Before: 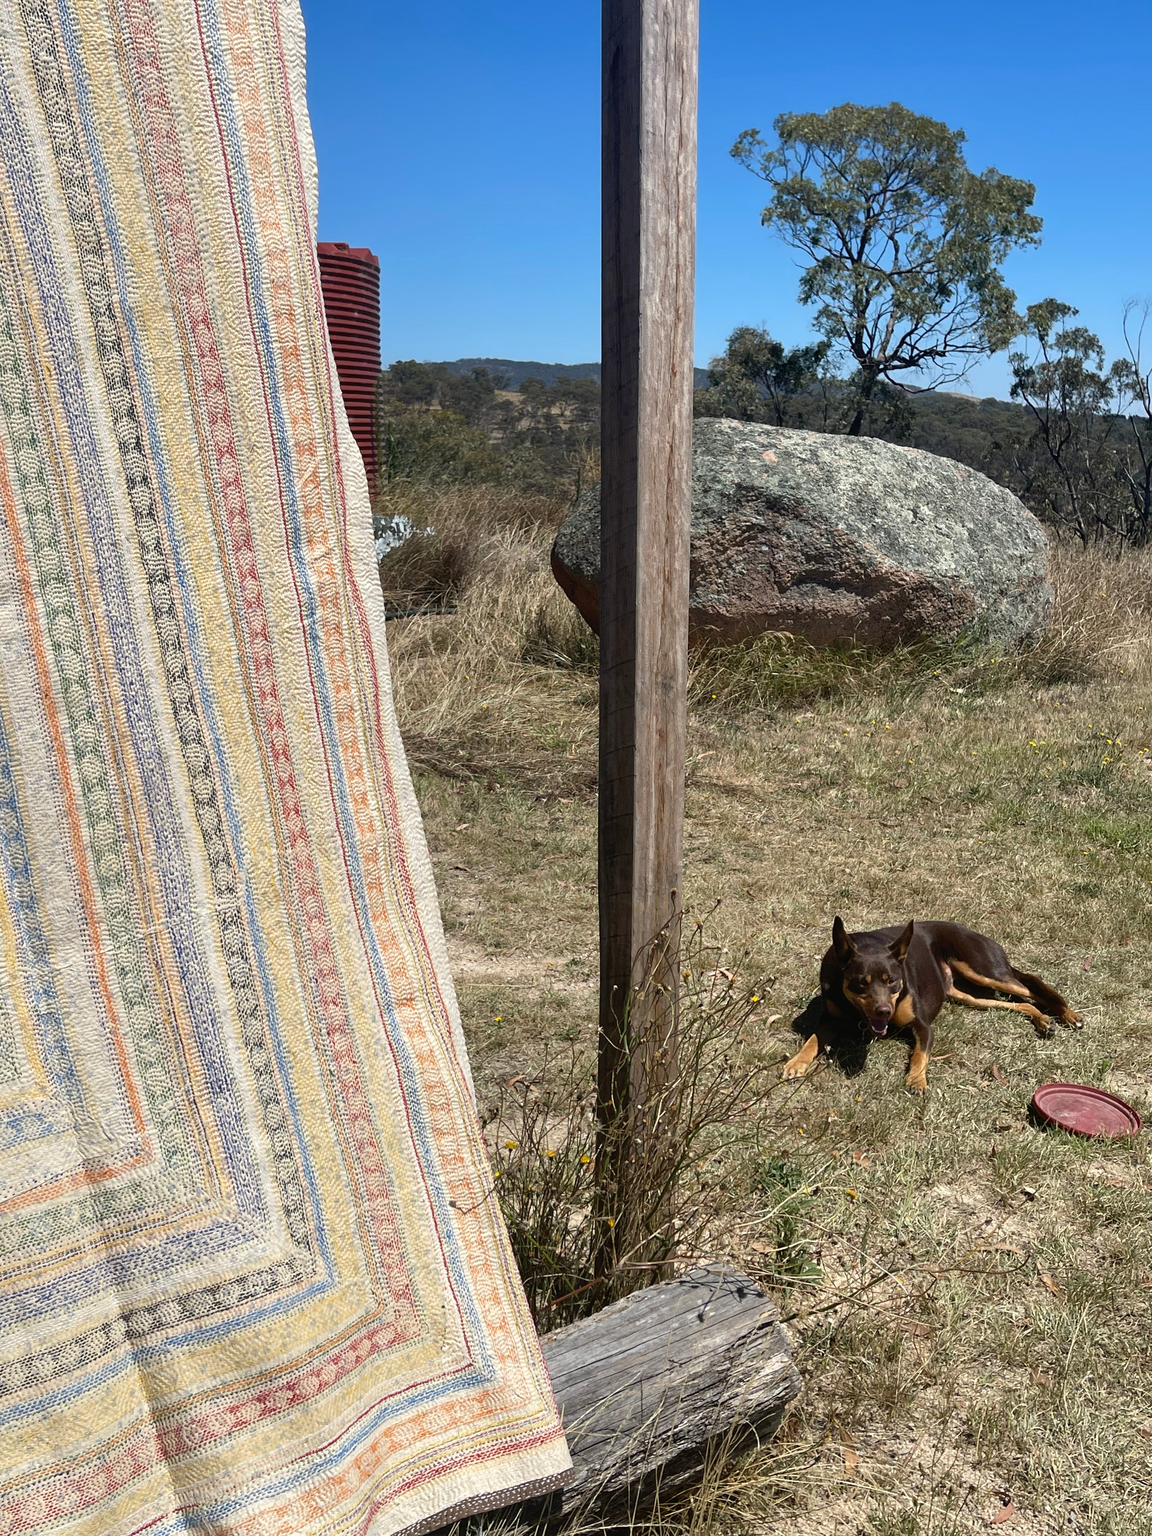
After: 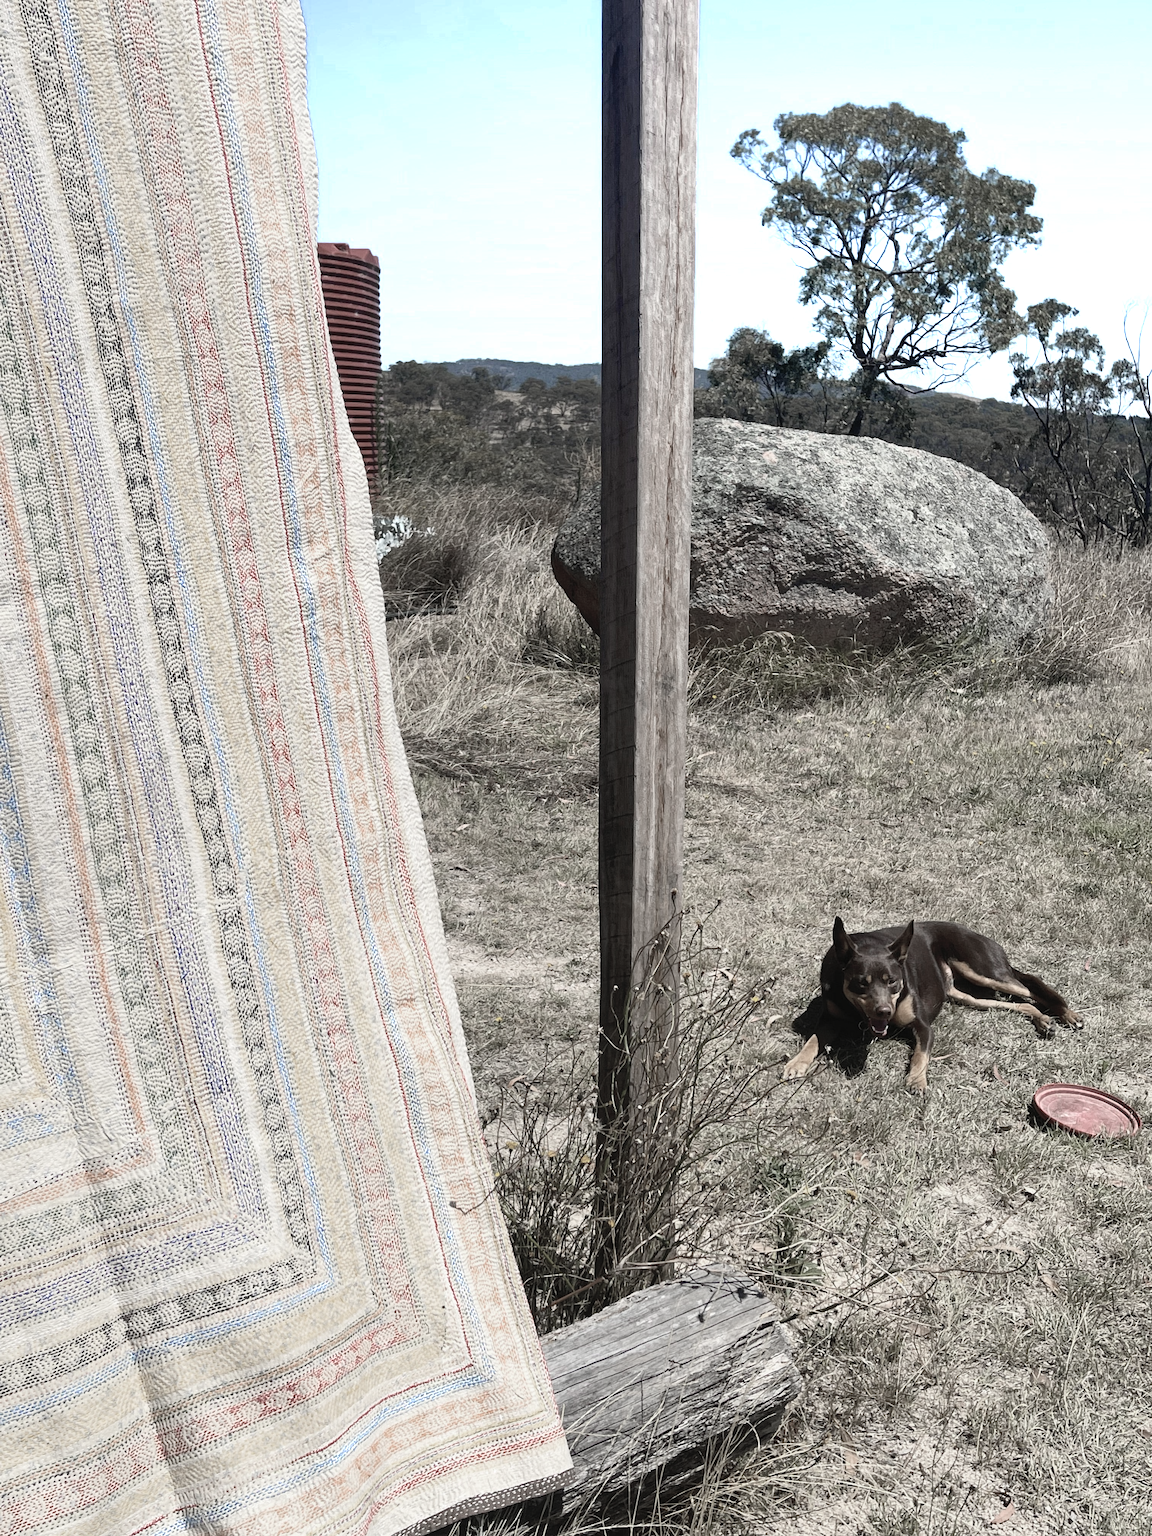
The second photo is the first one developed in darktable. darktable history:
contrast brightness saturation: contrast 0.2, brightness 0.16, saturation 0.22
color zones: curves: ch0 [(0, 0.613) (0.01, 0.613) (0.245, 0.448) (0.498, 0.529) (0.642, 0.665) (0.879, 0.777) (0.99, 0.613)]; ch1 [(0, 0.272) (0.219, 0.127) (0.724, 0.346)]
